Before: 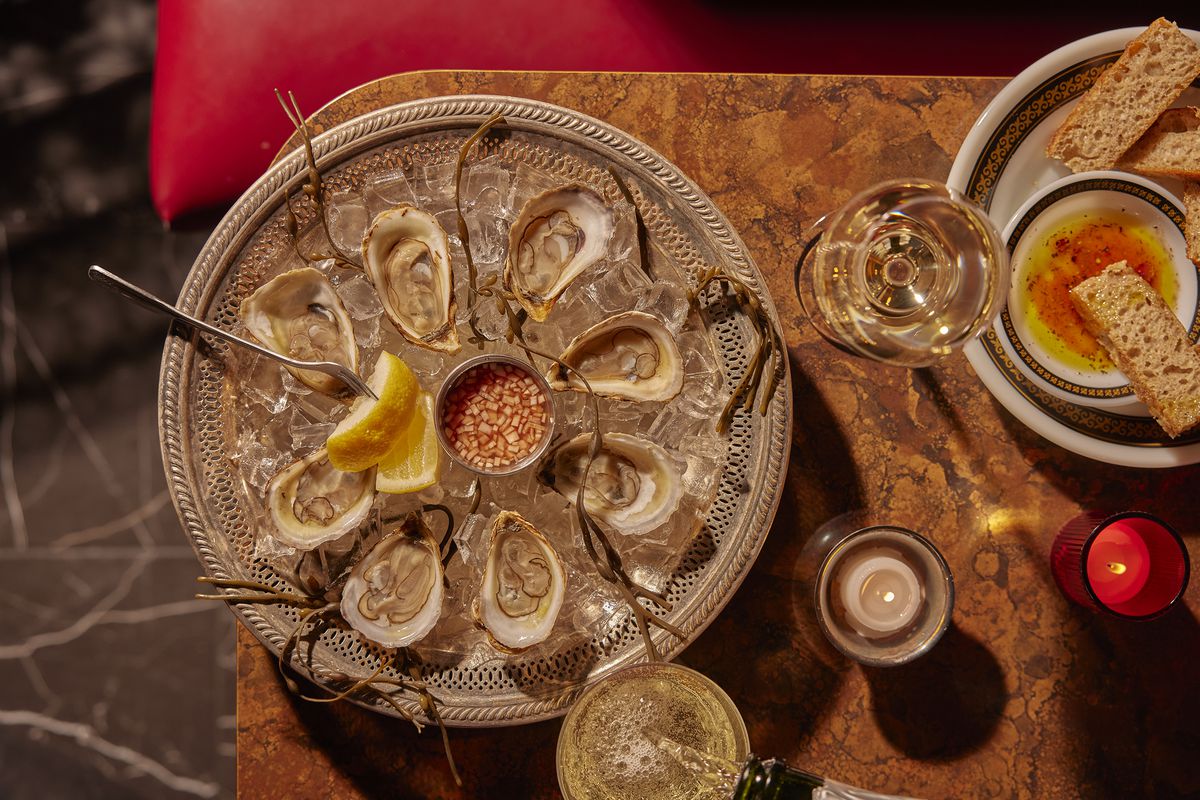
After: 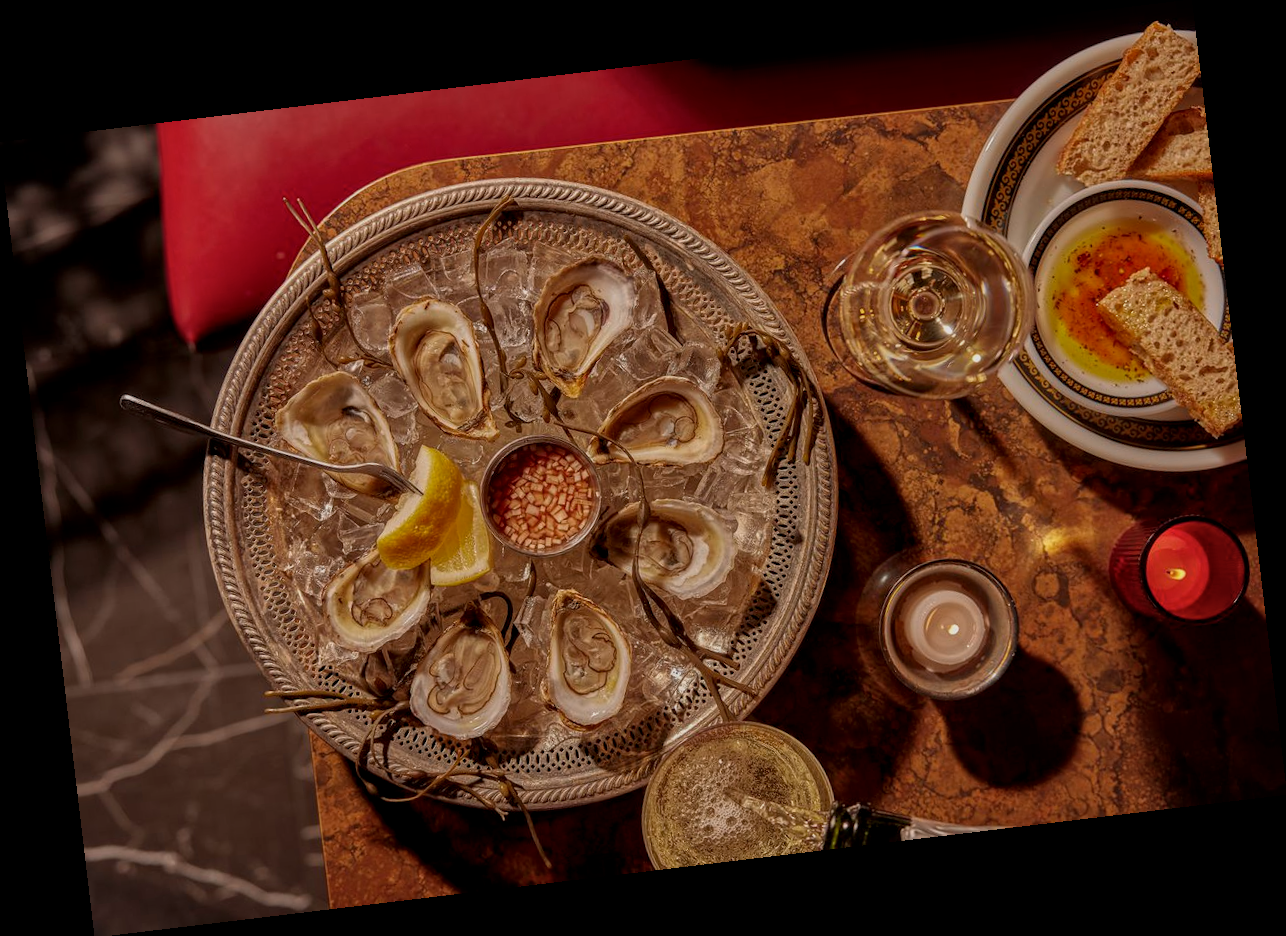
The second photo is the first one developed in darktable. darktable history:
rotate and perspective: rotation -6.83°, automatic cropping off
exposure: black level correction 0, exposure -0.721 EV, compensate highlight preservation false
local contrast: detail 130%
